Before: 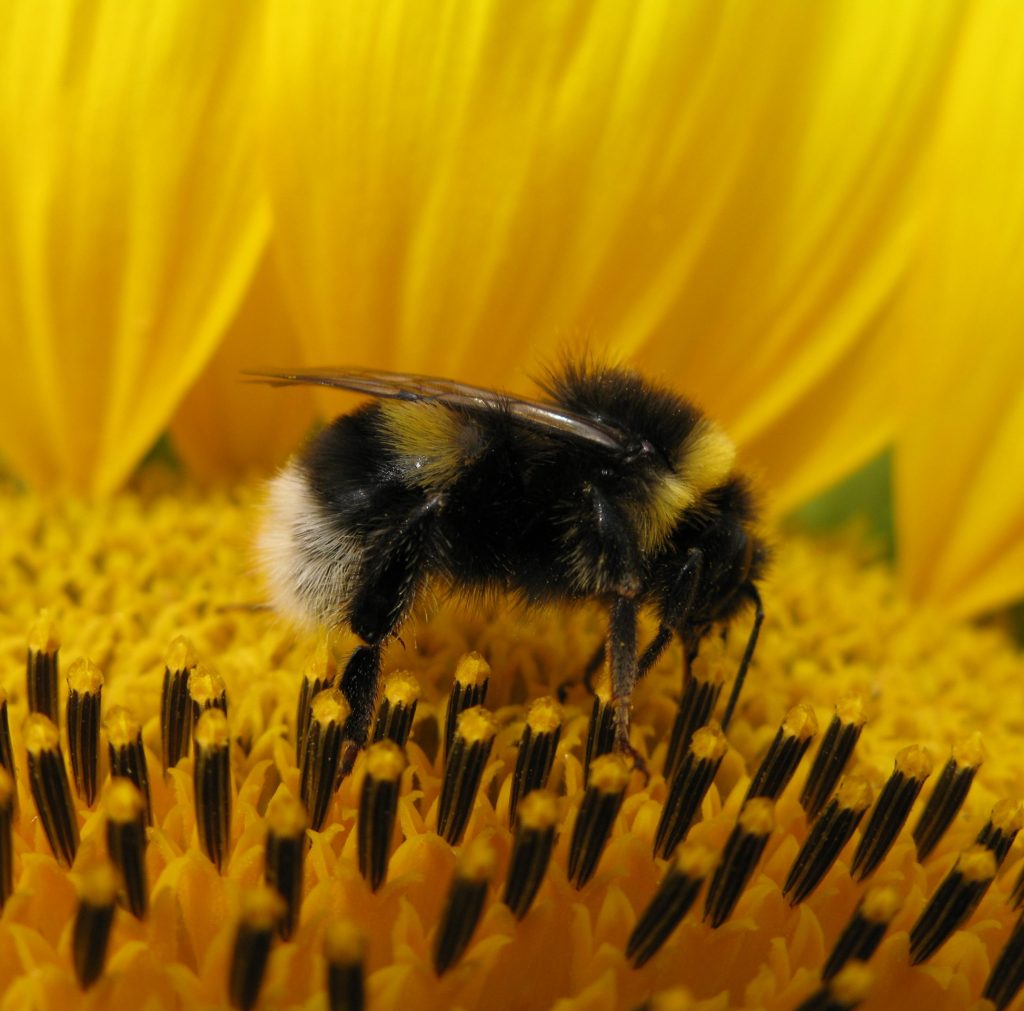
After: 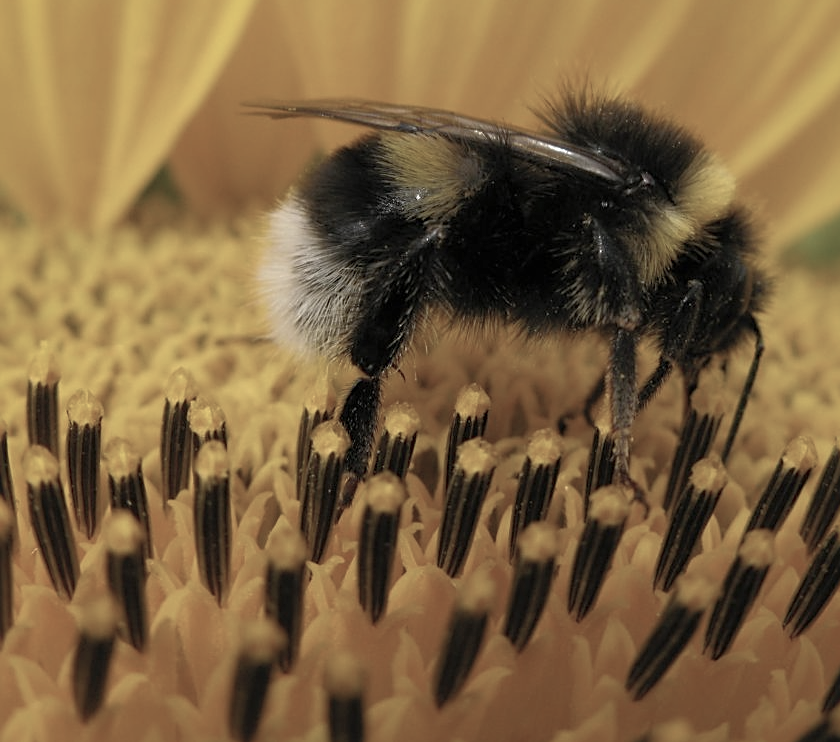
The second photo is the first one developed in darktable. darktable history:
crop: top 26.531%, right 17.959%
exposure: compensate highlight preservation false
sharpen: on, module defaults
color correction: saturation 0.5
shadows and highlights: on, module defaults
